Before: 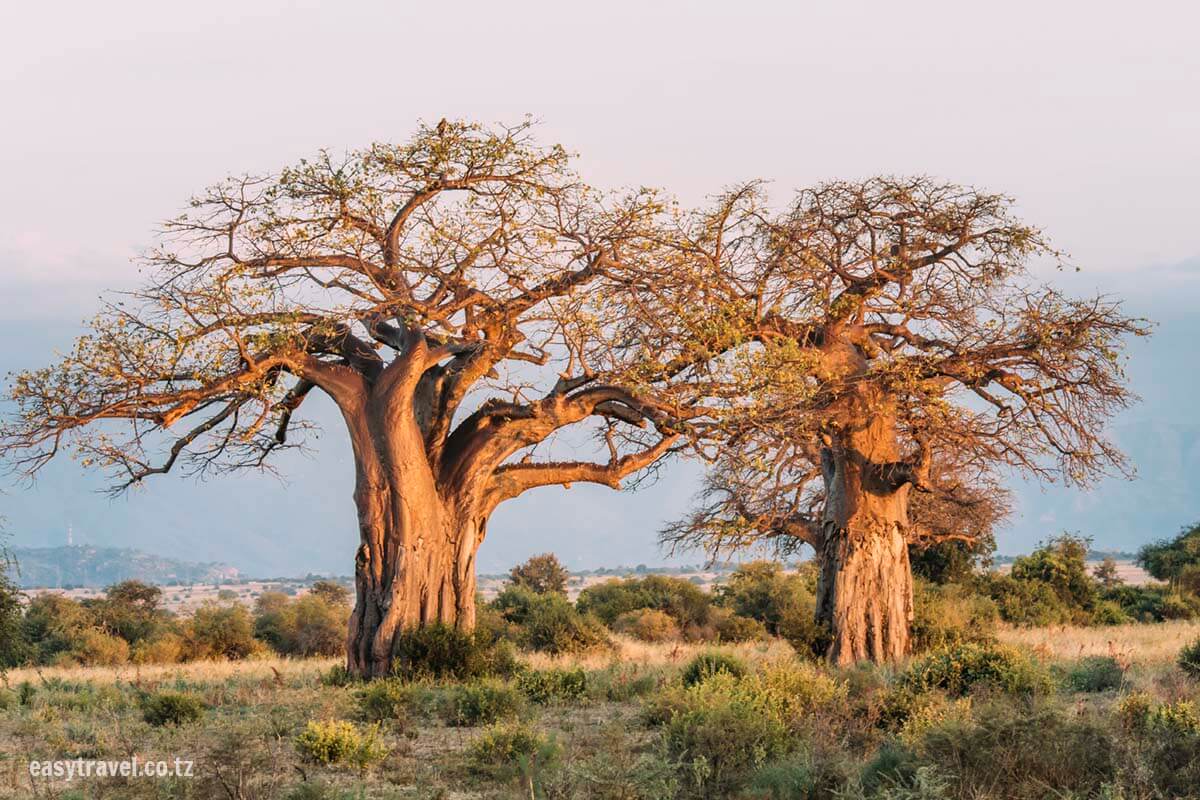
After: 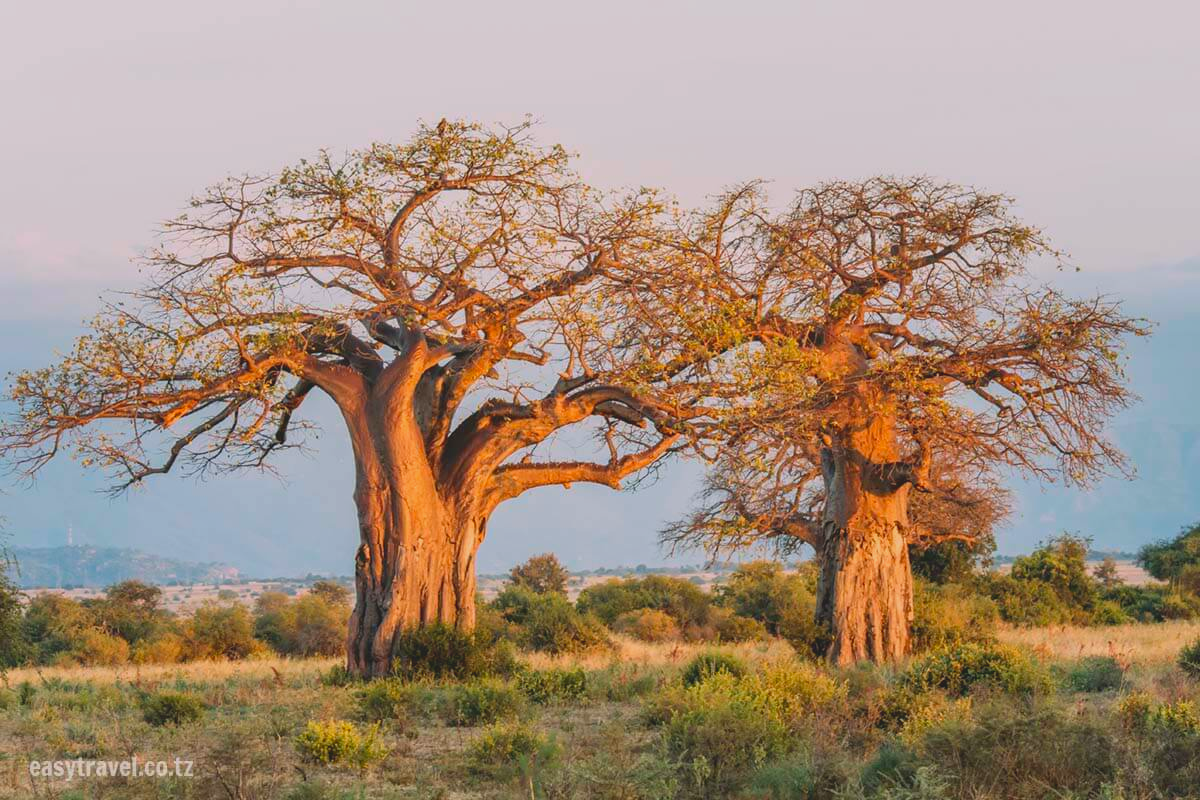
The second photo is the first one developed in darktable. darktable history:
tone equalizer: on, module defaults
contrast brightness saturation: contrast -0.209, saturation 0.186
